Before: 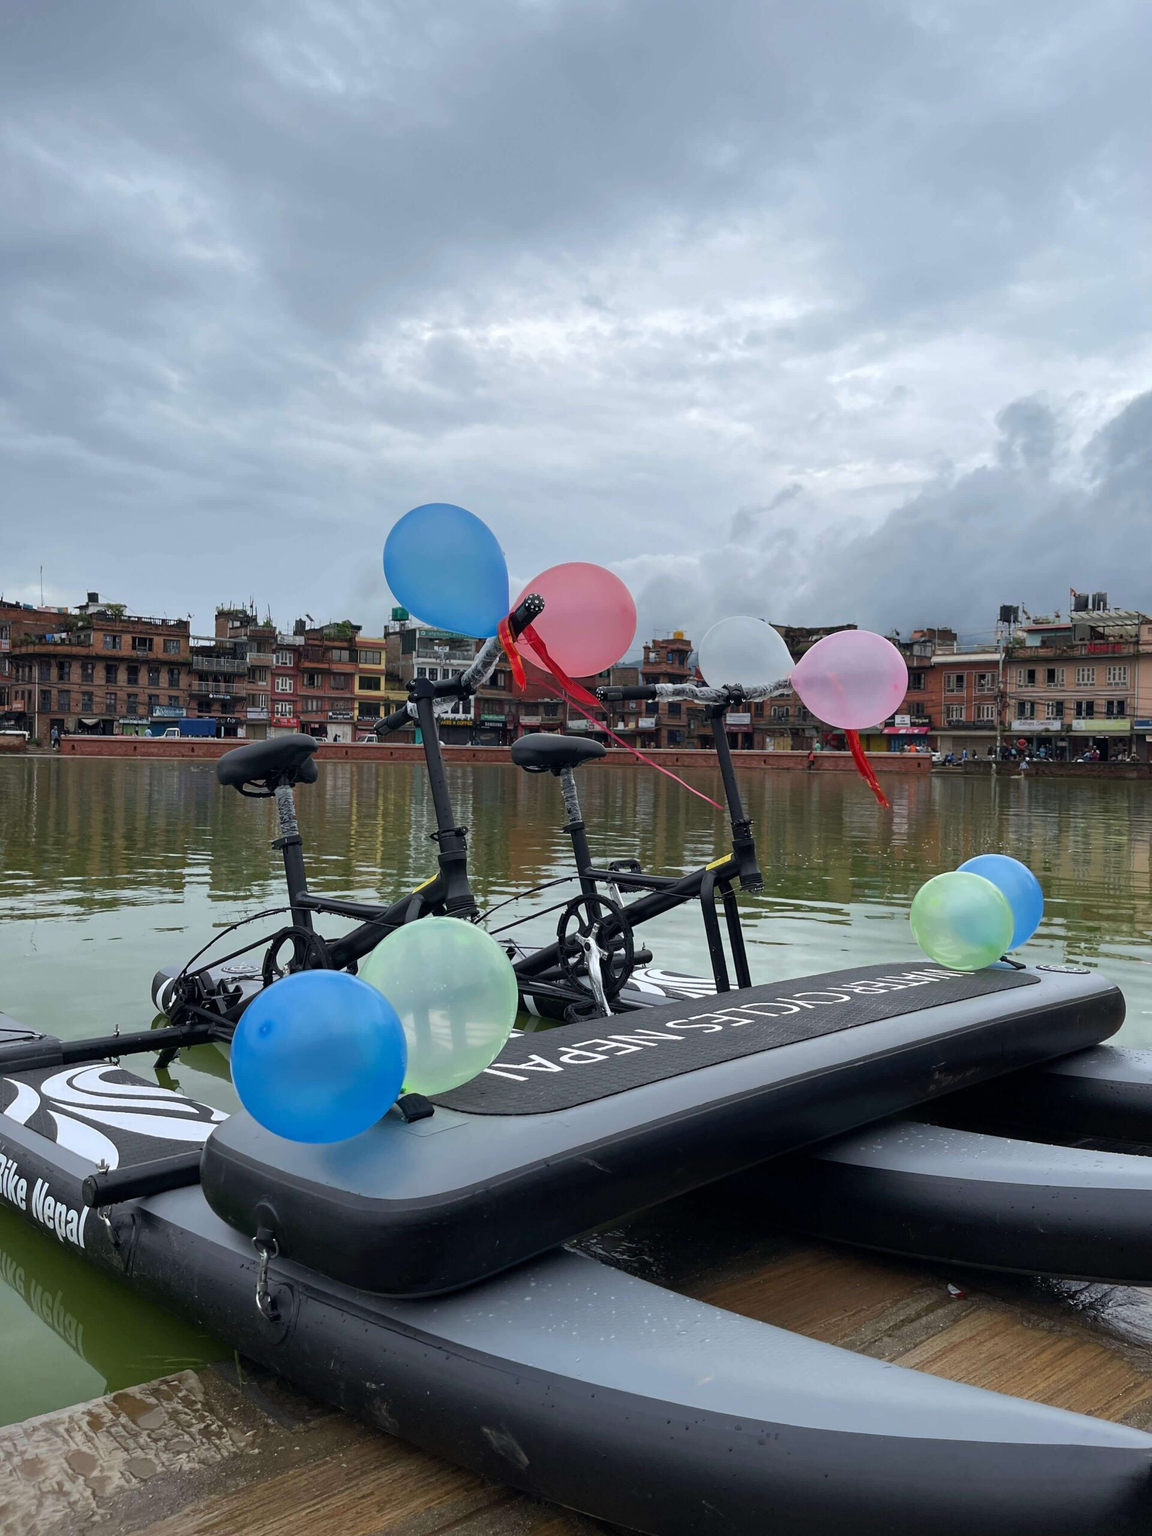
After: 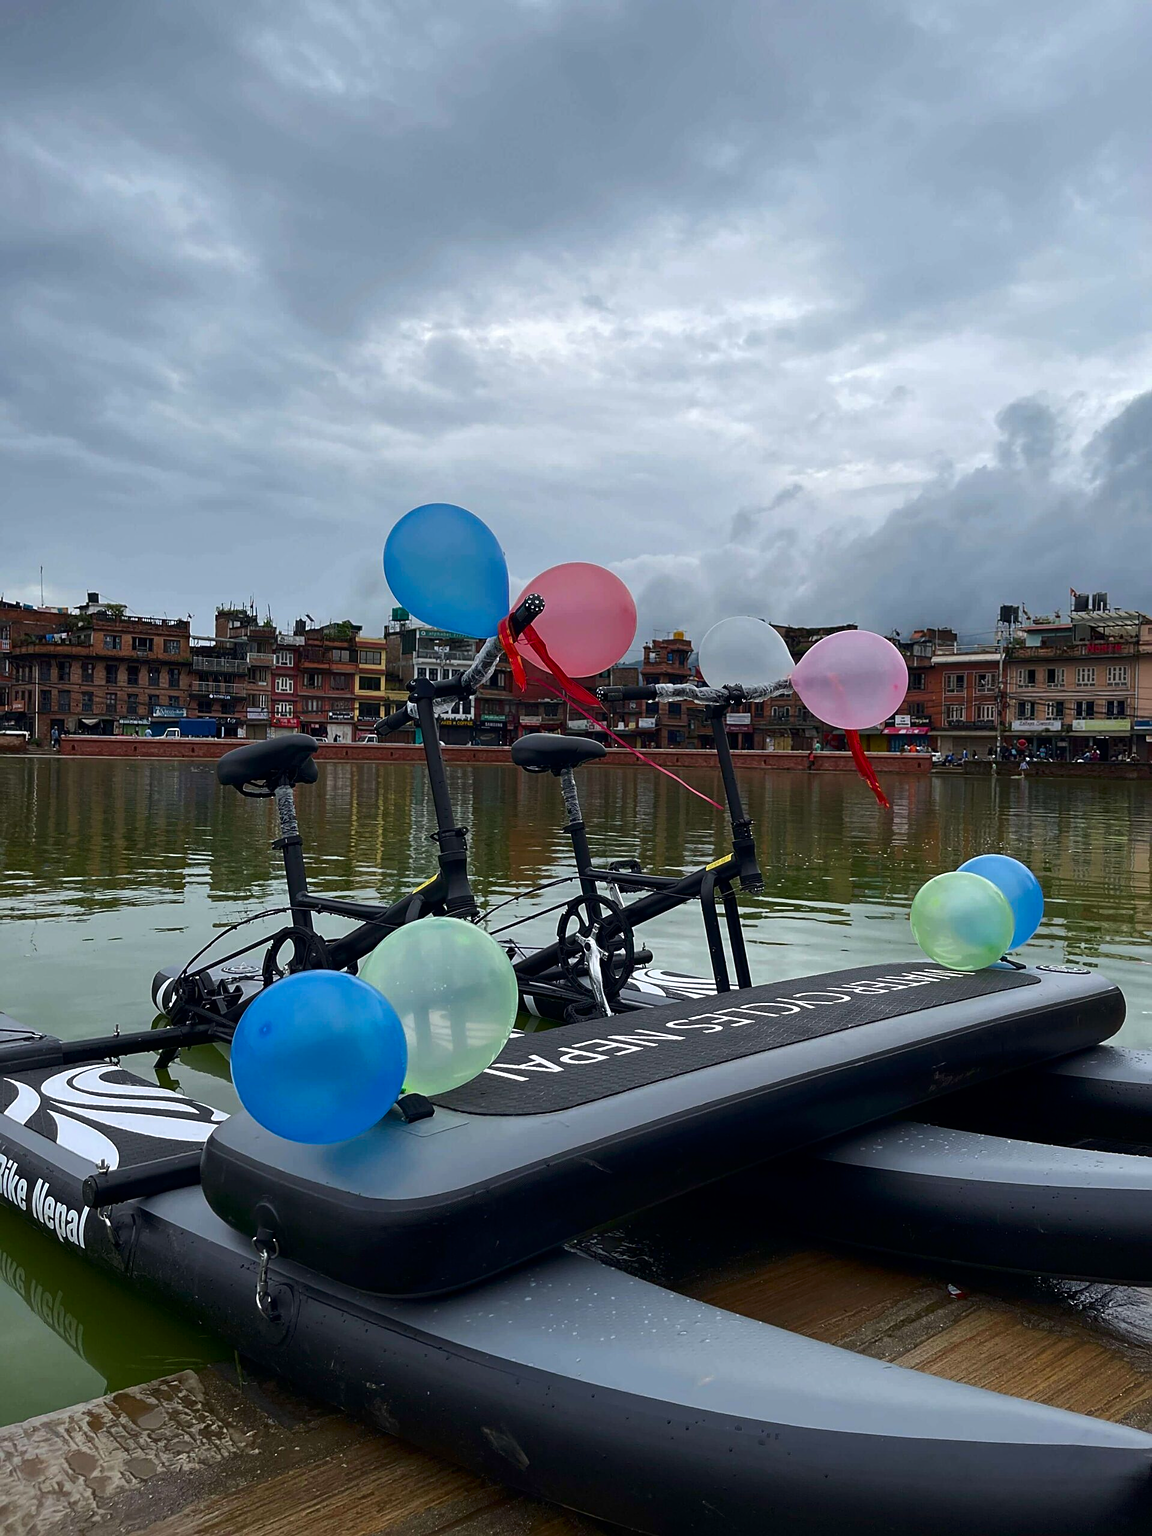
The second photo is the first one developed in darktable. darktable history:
sharpen: on, module defaults
contrast brightness saturation: contrast 0.07, brightness -0.14, saturation 0.11
